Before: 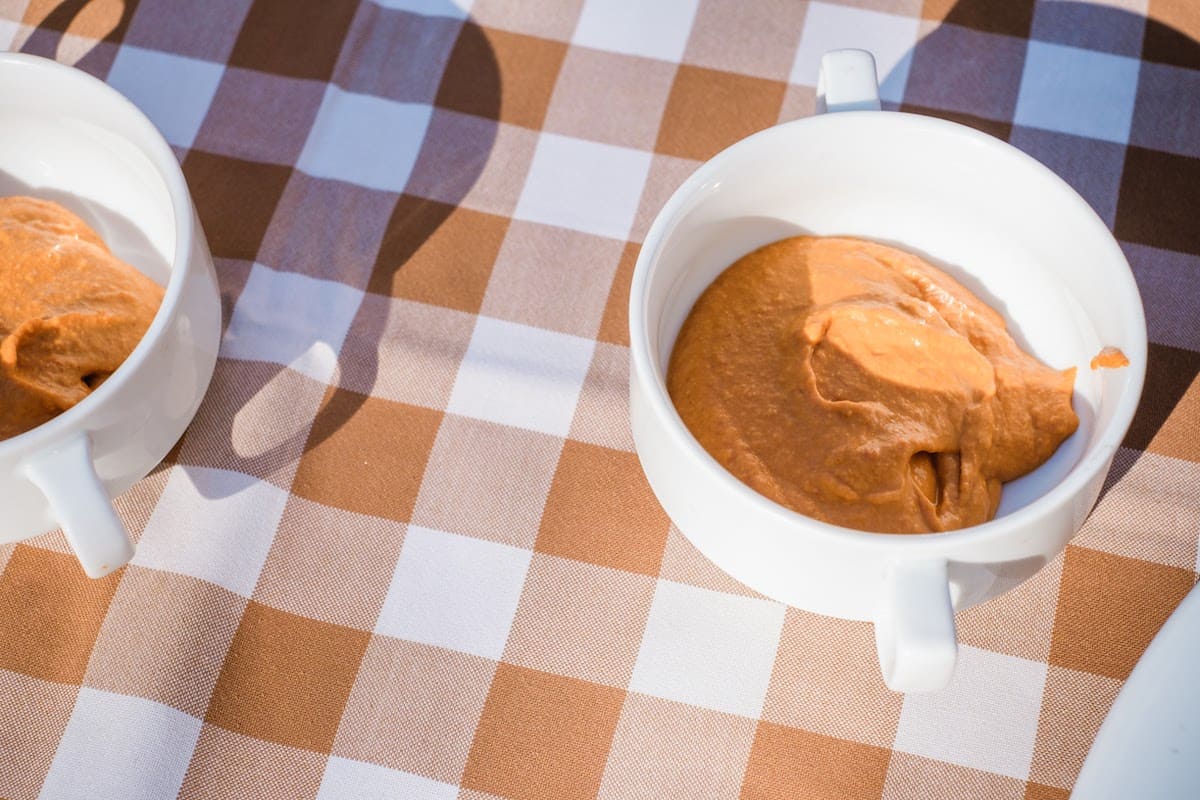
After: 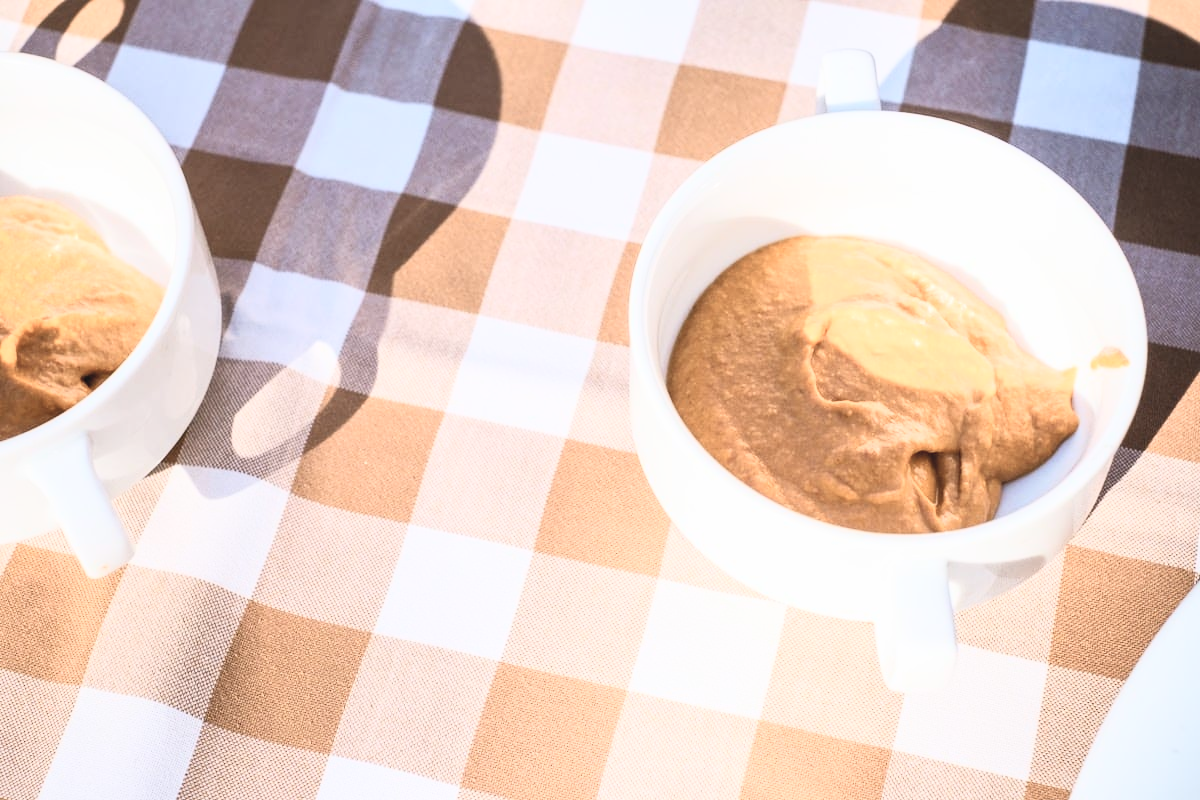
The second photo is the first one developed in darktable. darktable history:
contrast brightness saturation: contrast 0.431, brightness 0.552, saturation -0.199
